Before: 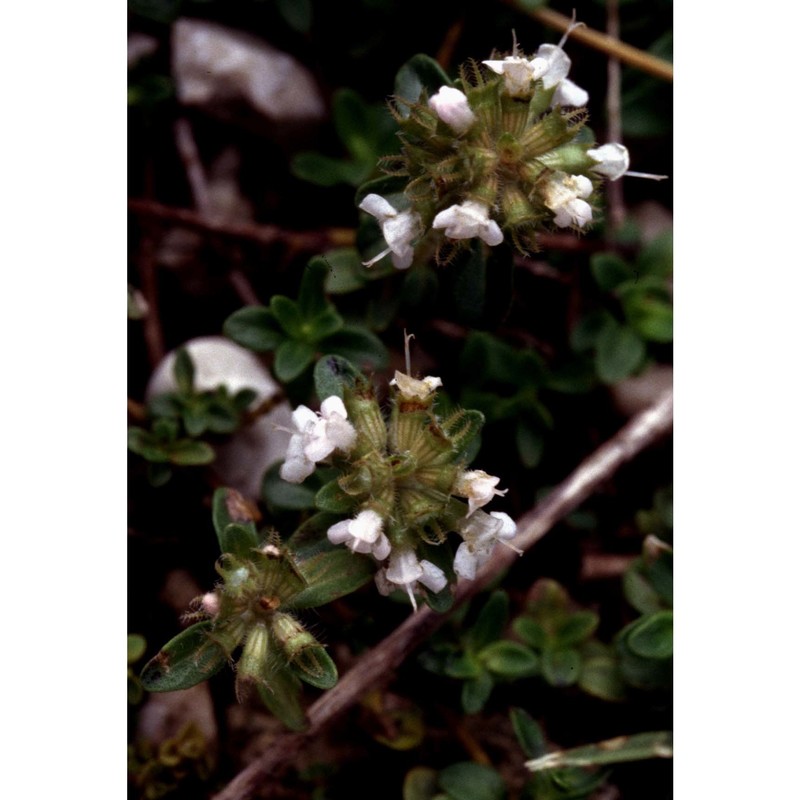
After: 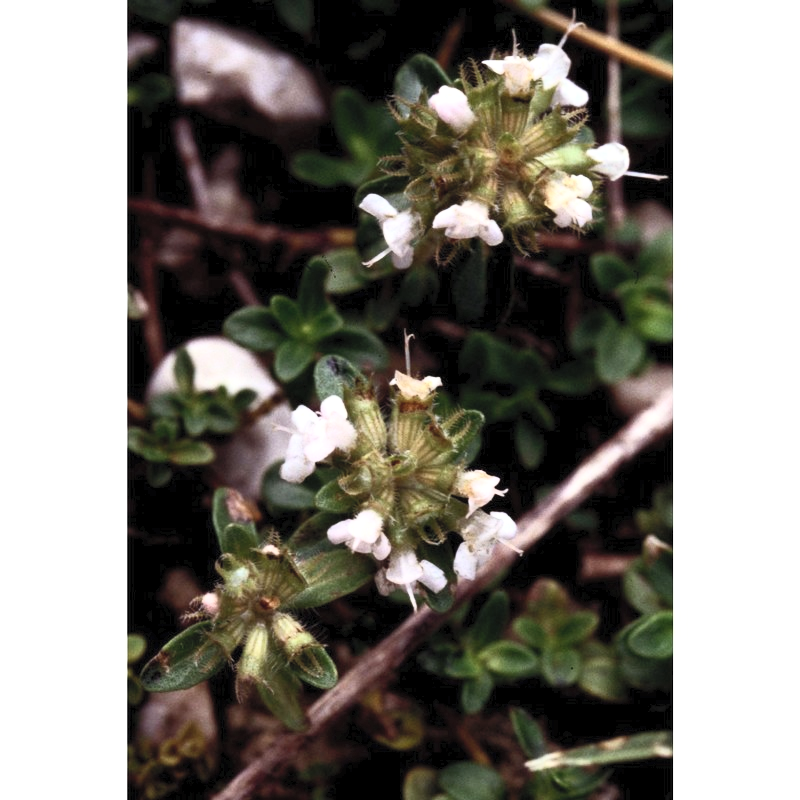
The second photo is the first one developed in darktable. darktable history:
exposure: exposure 0.201 EV, compensate highlight preservation false
contrast brightness saturation: contrast 0.386, brightness 0.513
